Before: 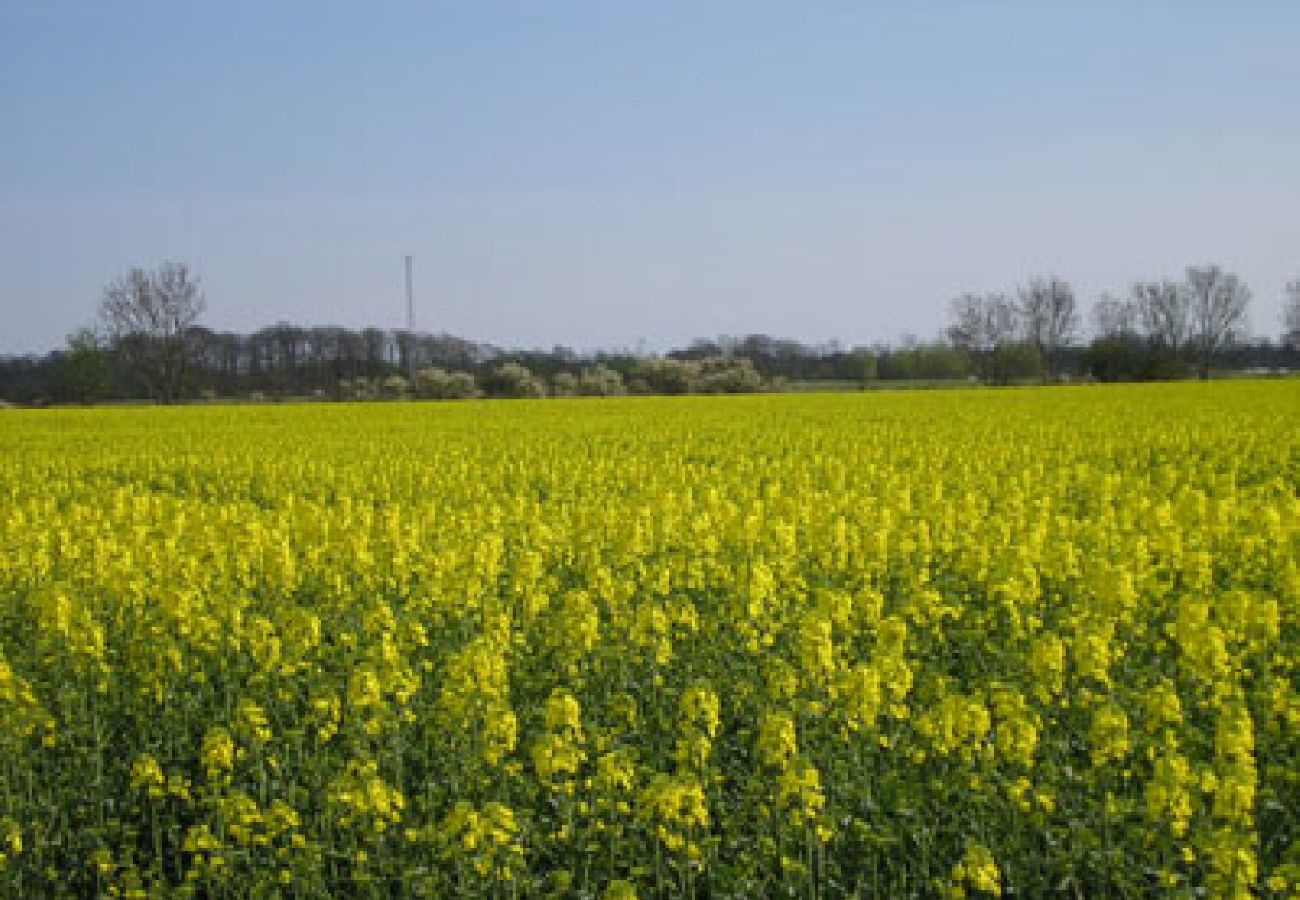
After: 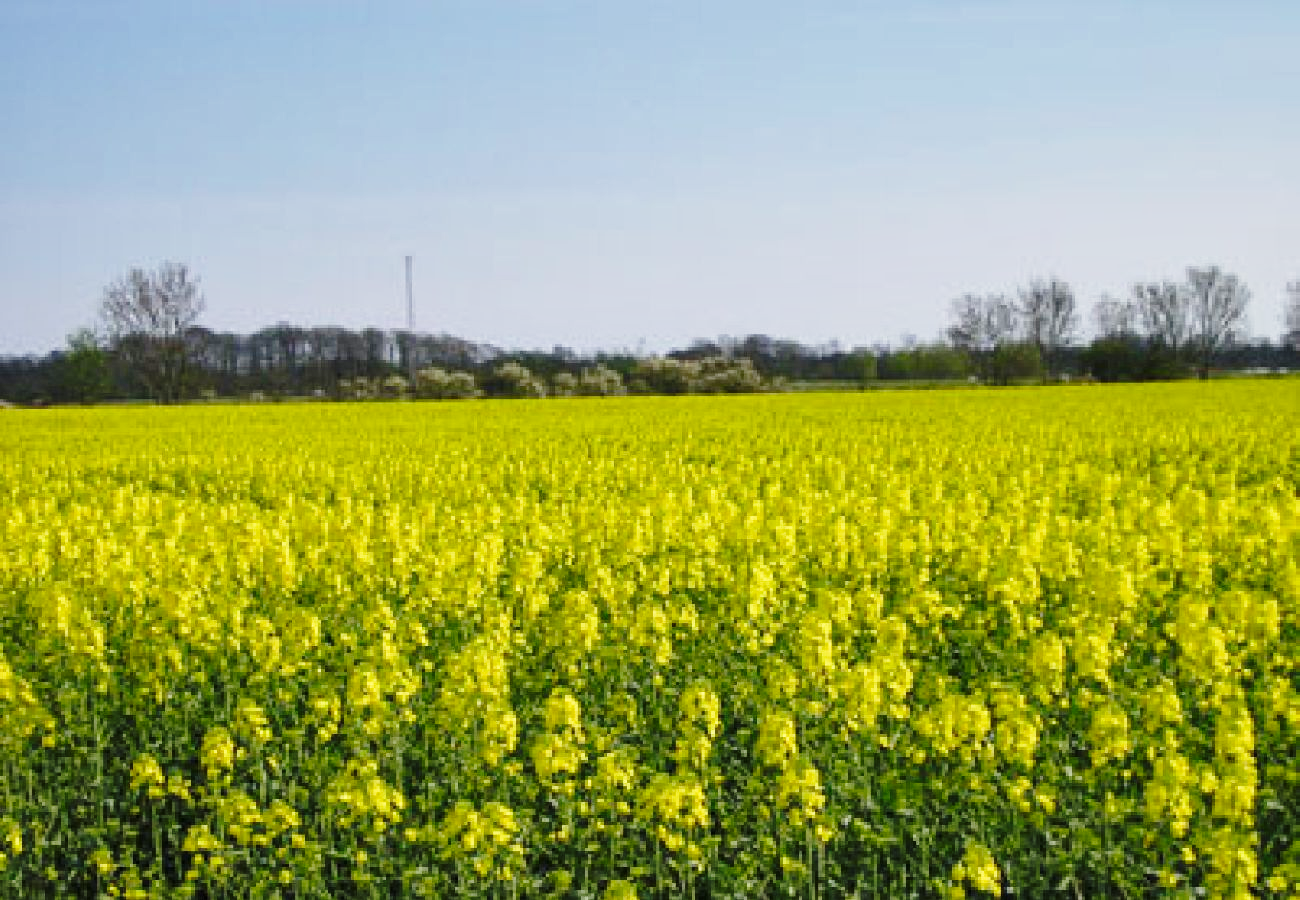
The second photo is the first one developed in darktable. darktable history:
base curve: curves: ch0 [(0, 0) (0.028, 0.03) (0.121, 0.232) (0.46, 0.748) (0.859, 0.968) (1, 1)], preserve colors none
shadows and highlights: low approximation 0.01, soften with gaussian
